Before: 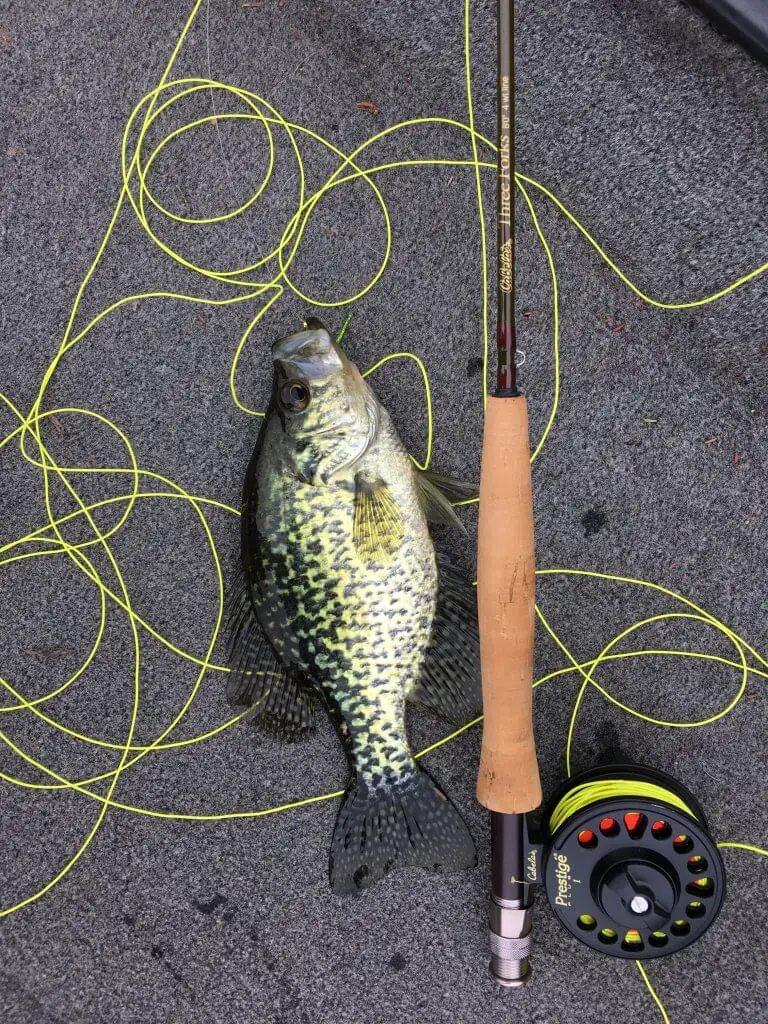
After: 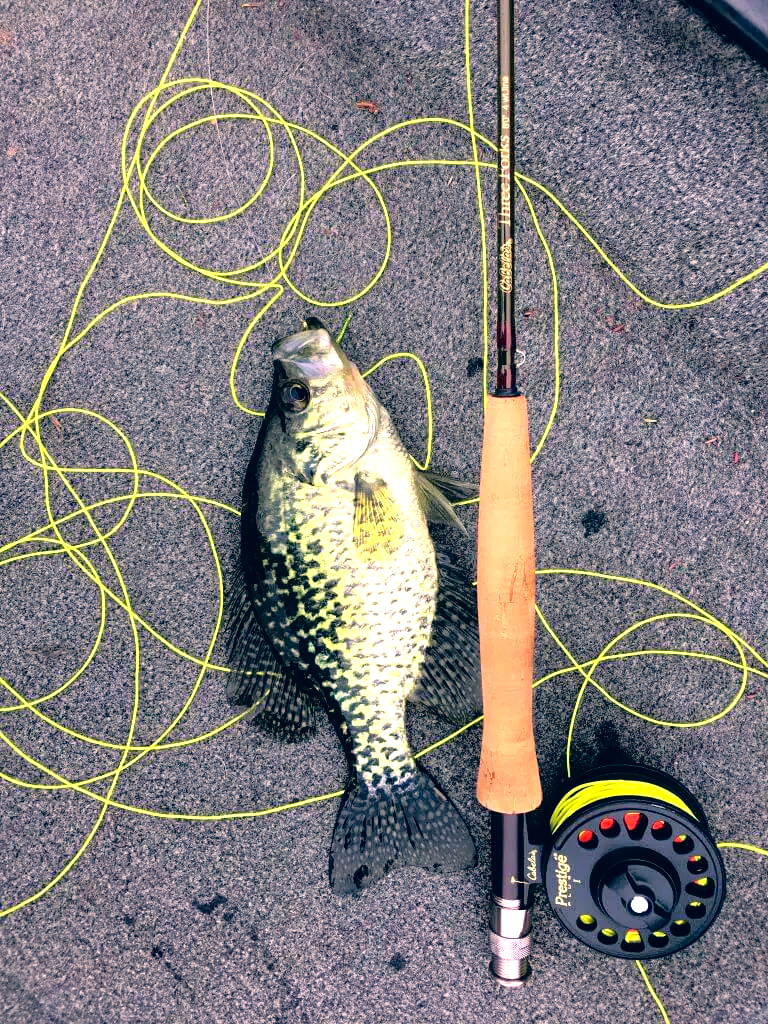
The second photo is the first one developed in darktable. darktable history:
color correction: highlights a* 10.33, highlights b* 14.21, shadows a* -10.02, shadows b* -15.01
tone equalizer: -8 EV -1.1 EV, -7 EV -0.987 EV, -6 EV -0.884 EV, -5 EV -0.61 EV, -3 EV 0.584 EV, -2 EV 0.884 EV, -1 EV 0.995 EV, +0 EV 1.08 EV
local contrast: highlights 106%, shadows 98%, detail 120%, midtone range 0.2
tone curve: curves: ch0 [(0, 0) (0.126, 0.061) (0.362, 0.382) (0.498, 0.498) (0.706, 0.712) (1, 1)]; ch1 [(0, 0) (0.5, 0.497) (0.55, 0.578) (1, 1)]; ch2 [(0, 0) (0.44, 0.424) (0.489, 0.486) (0.537, 0.538) (1, 1)], color space Lab, independent channels, preserve colors none
